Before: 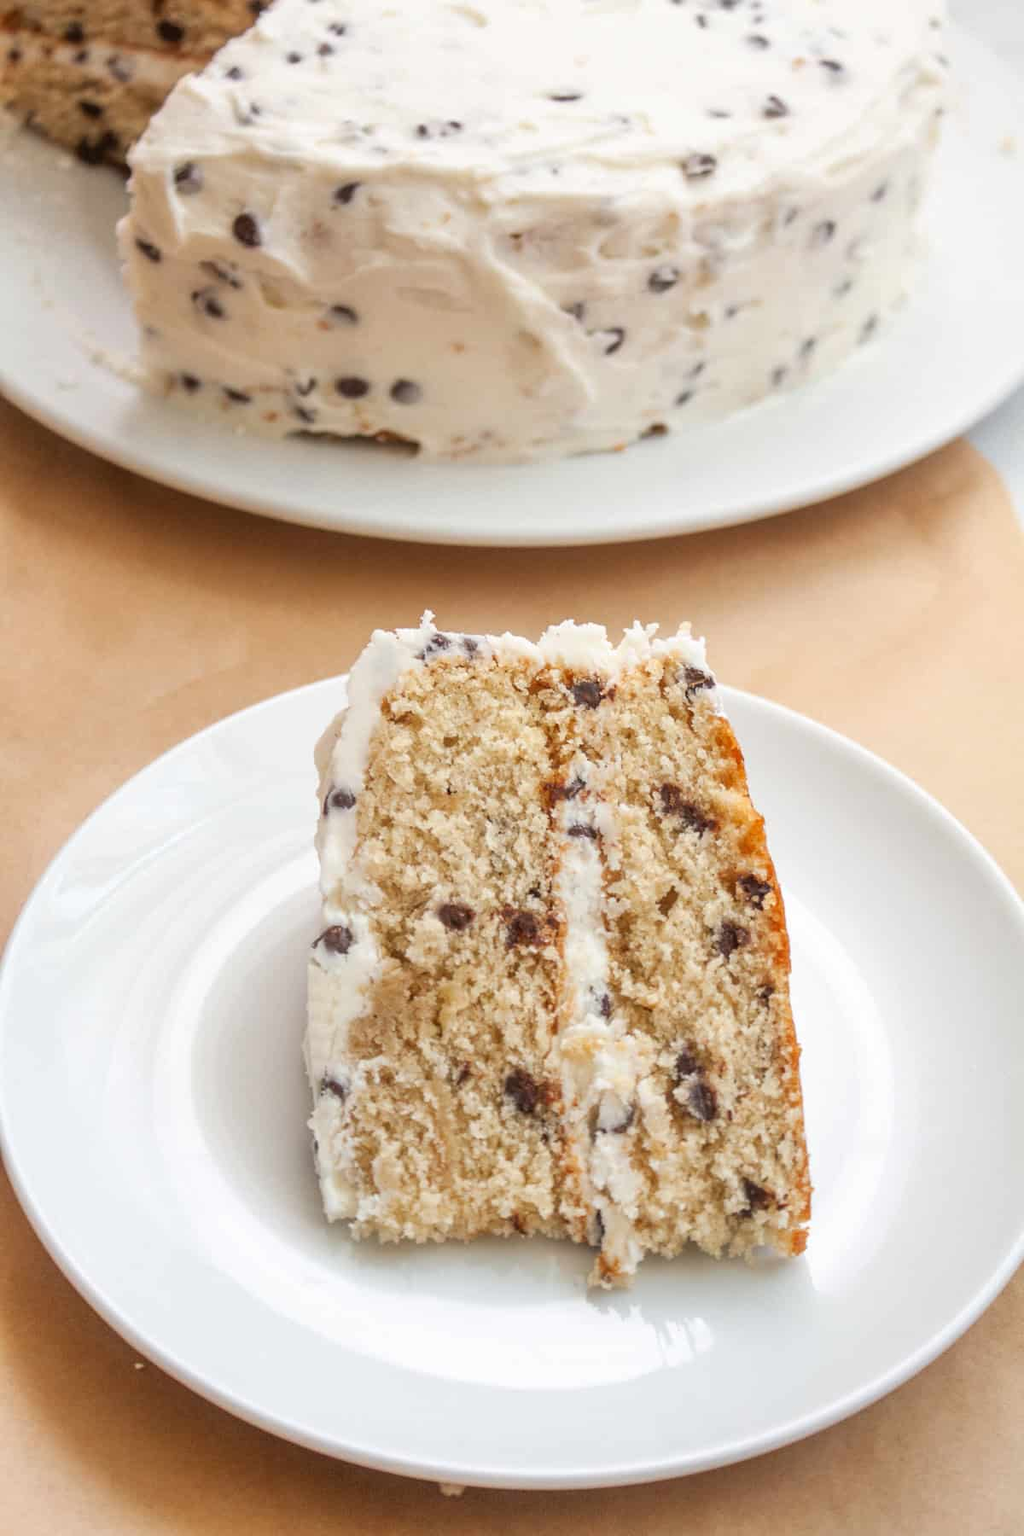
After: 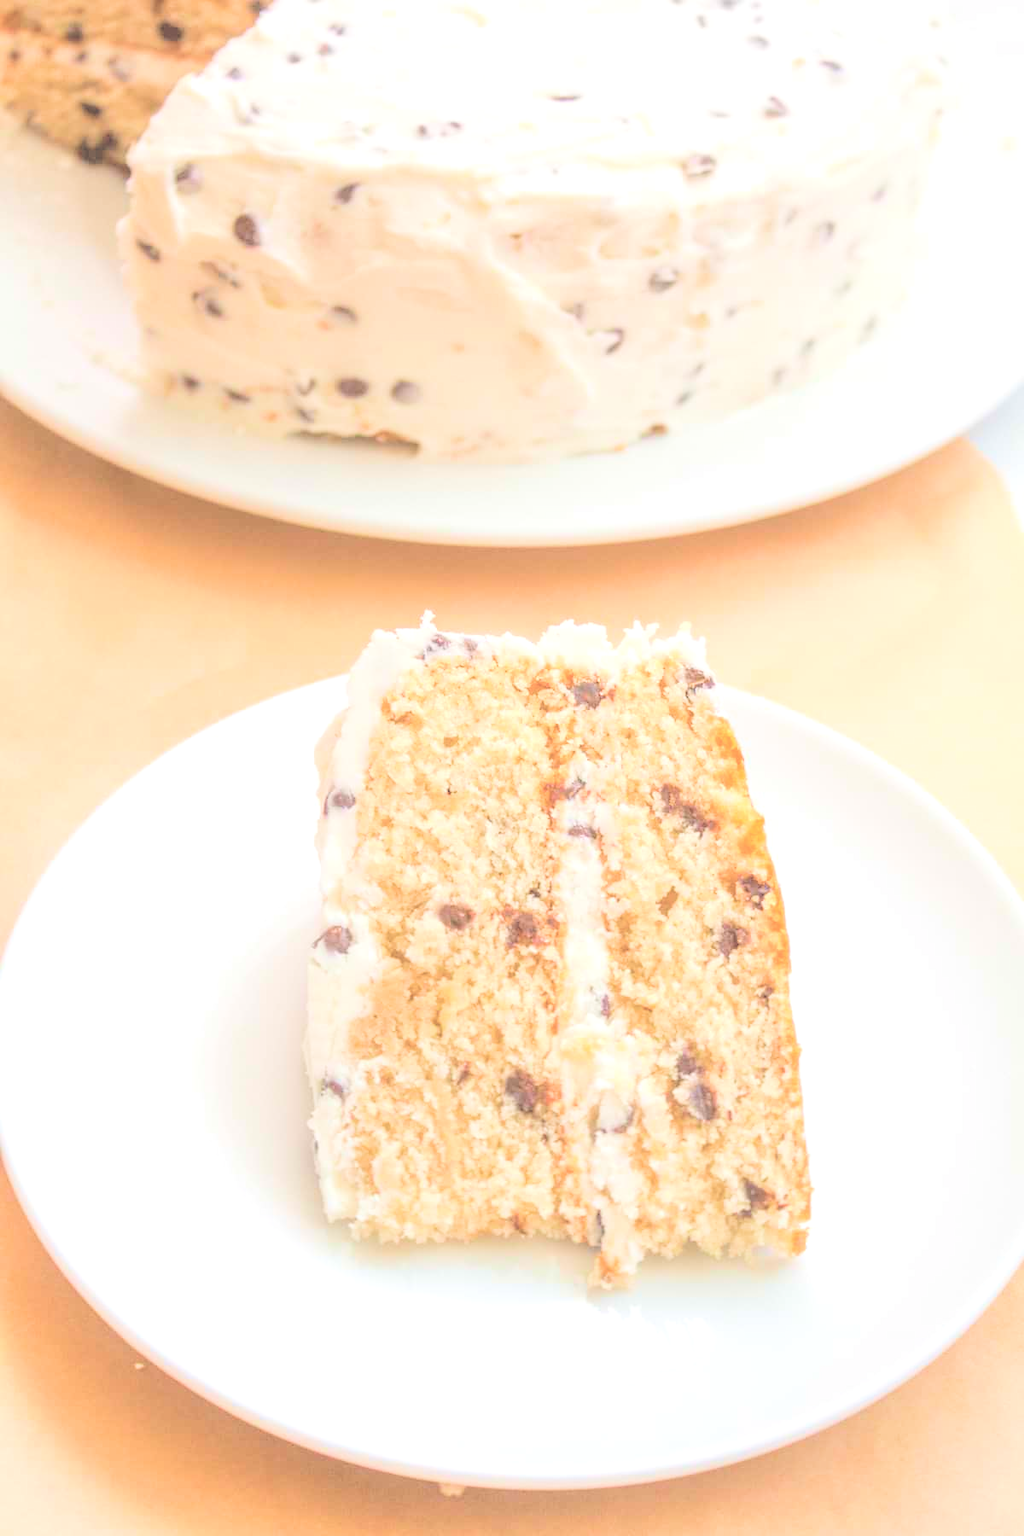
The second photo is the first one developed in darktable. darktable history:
contrast brightness saturation: brightness 1
levels: levels [0.016, 0.492, 0.969]
velvia: strength 45%
